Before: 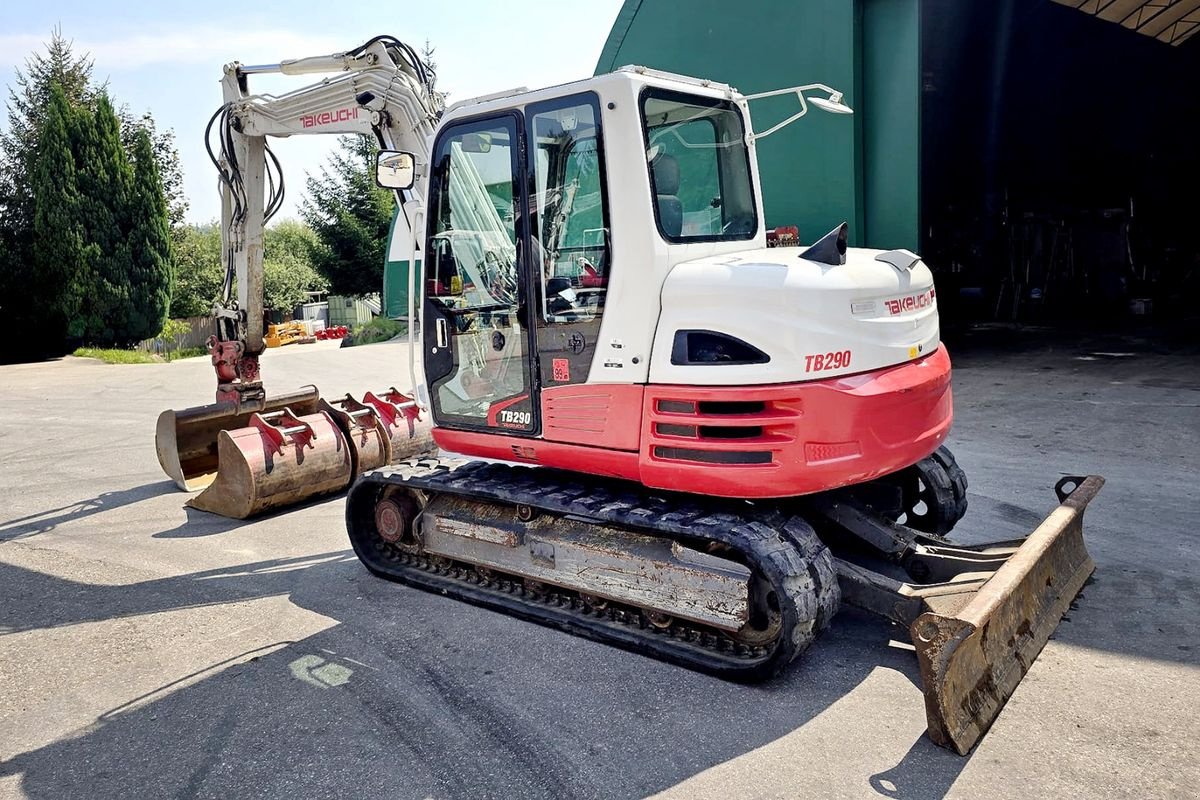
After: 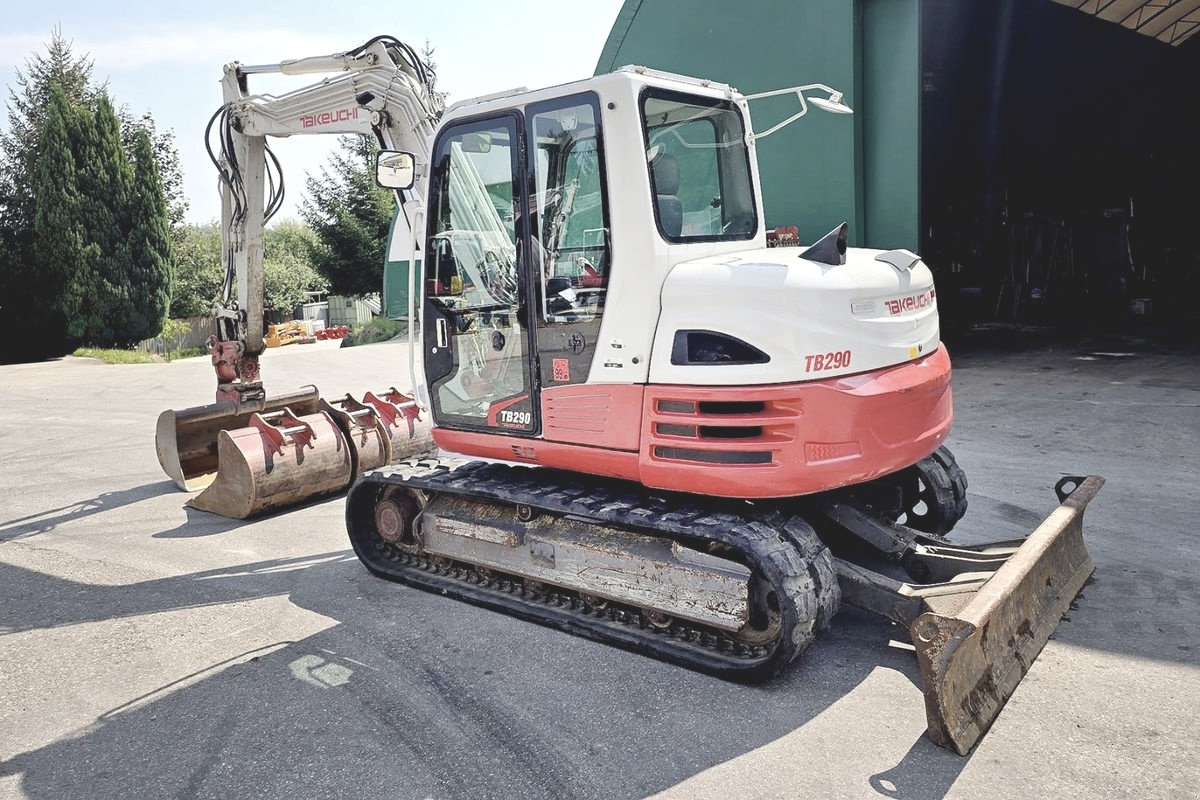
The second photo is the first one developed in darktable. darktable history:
exposure: exposure 0.6 EV, compensate exposure bias true, compensate highlight preservation false
contrast brightness saturation: contrast -0.245, saturation -0.423
